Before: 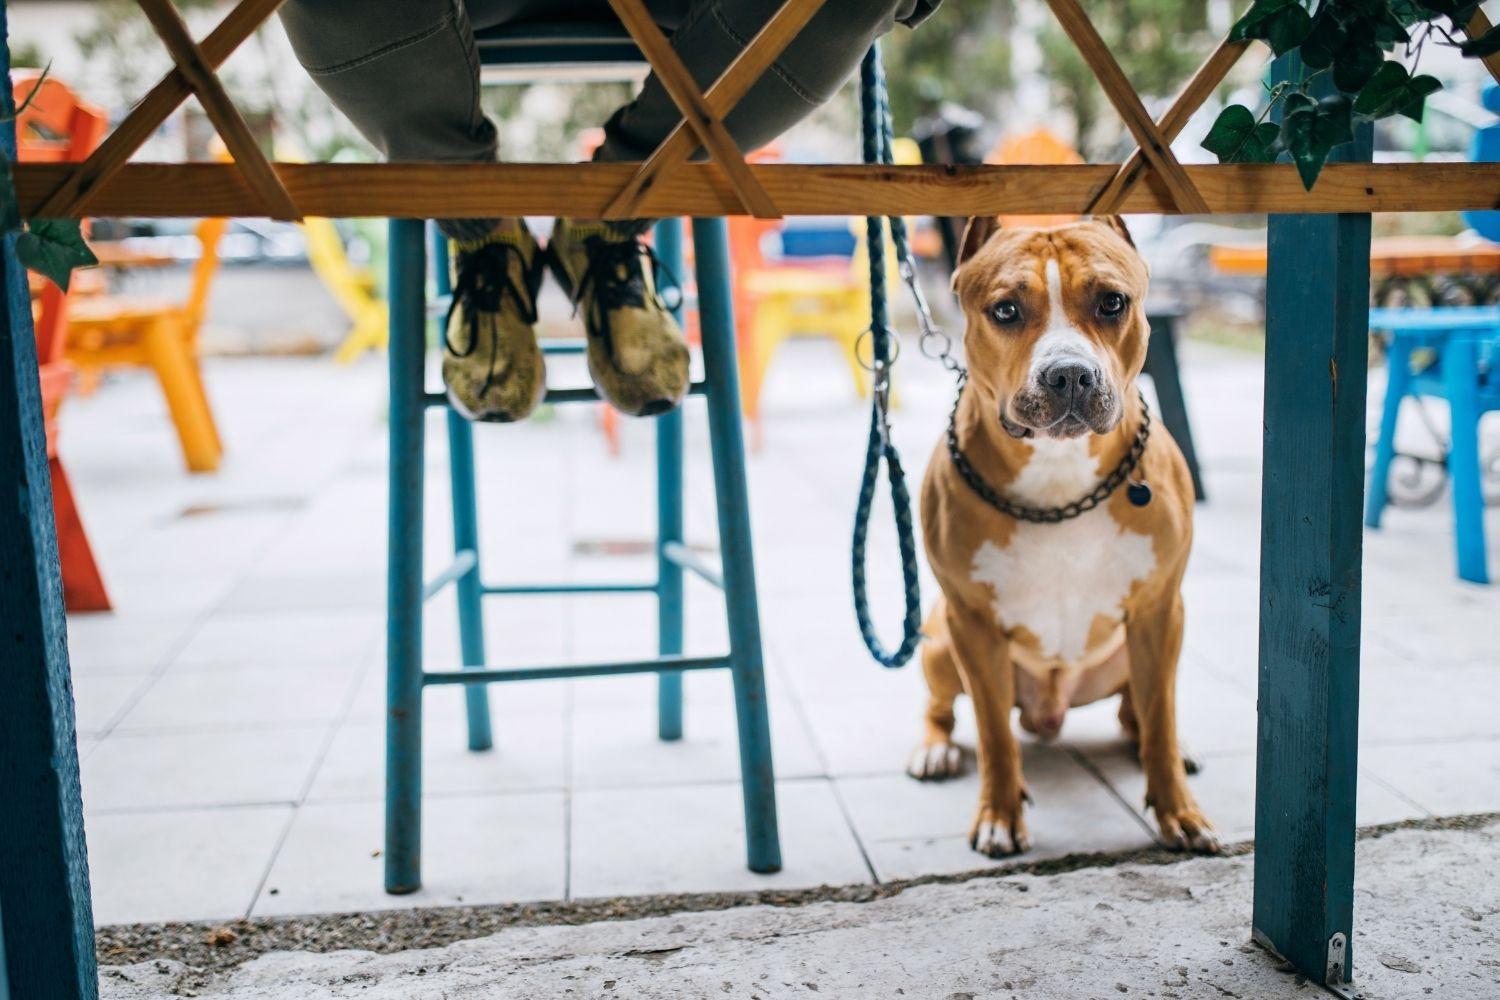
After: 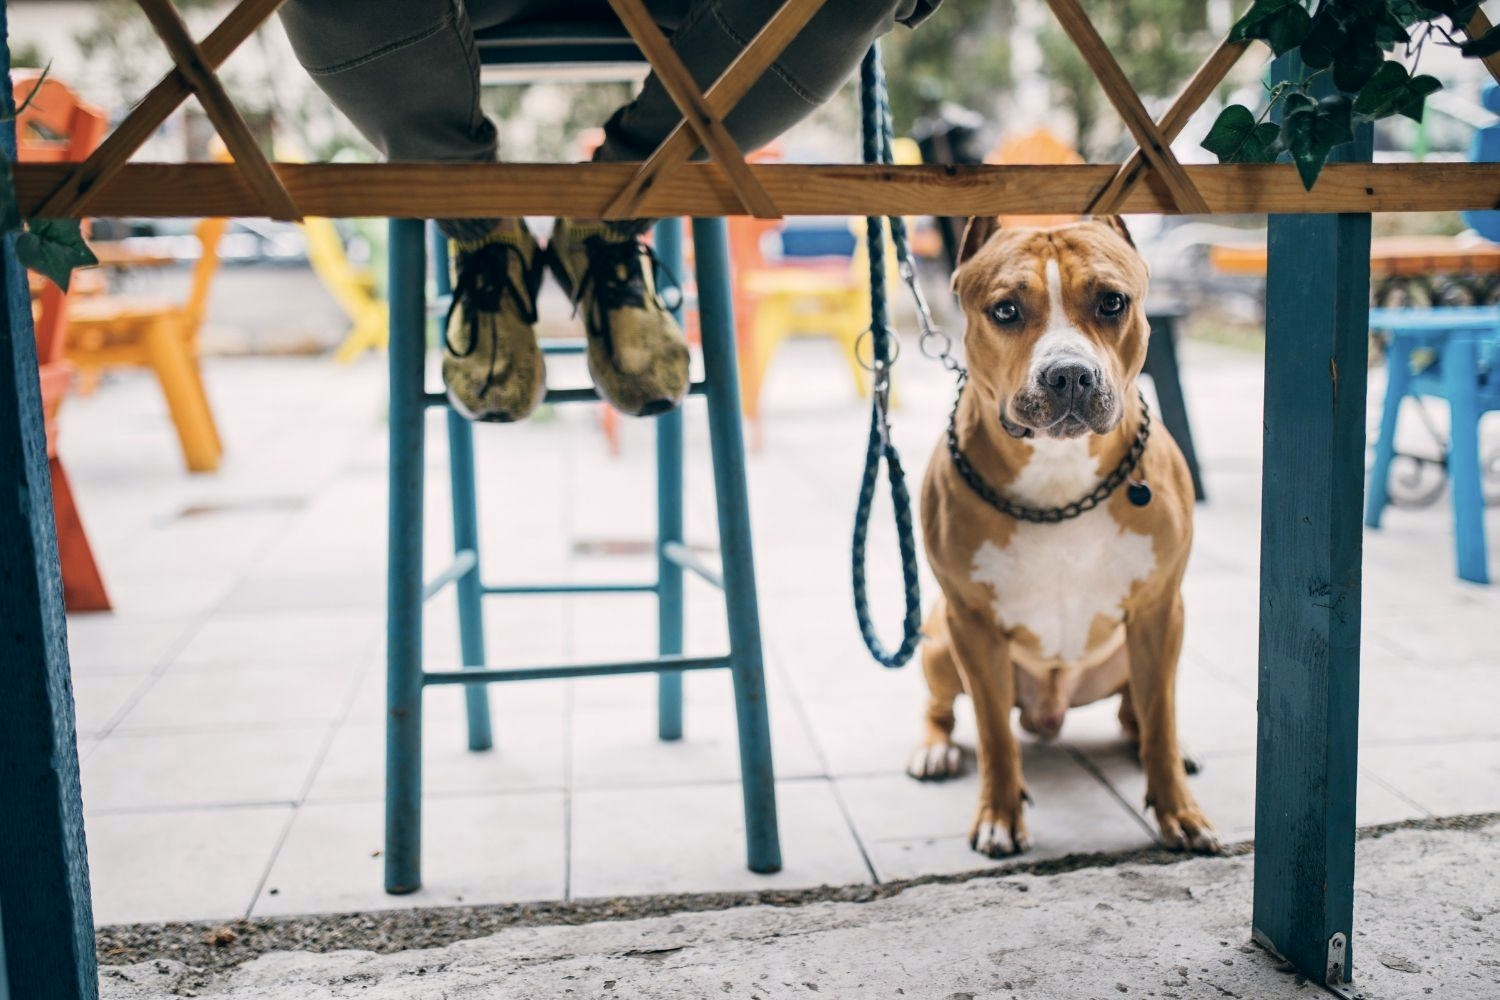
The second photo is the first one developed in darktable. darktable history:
color correction: highlights a* 2.92, highlights b* 5.01, shadows a* -2.26, shadows b* -4.87, saturation 0.797
